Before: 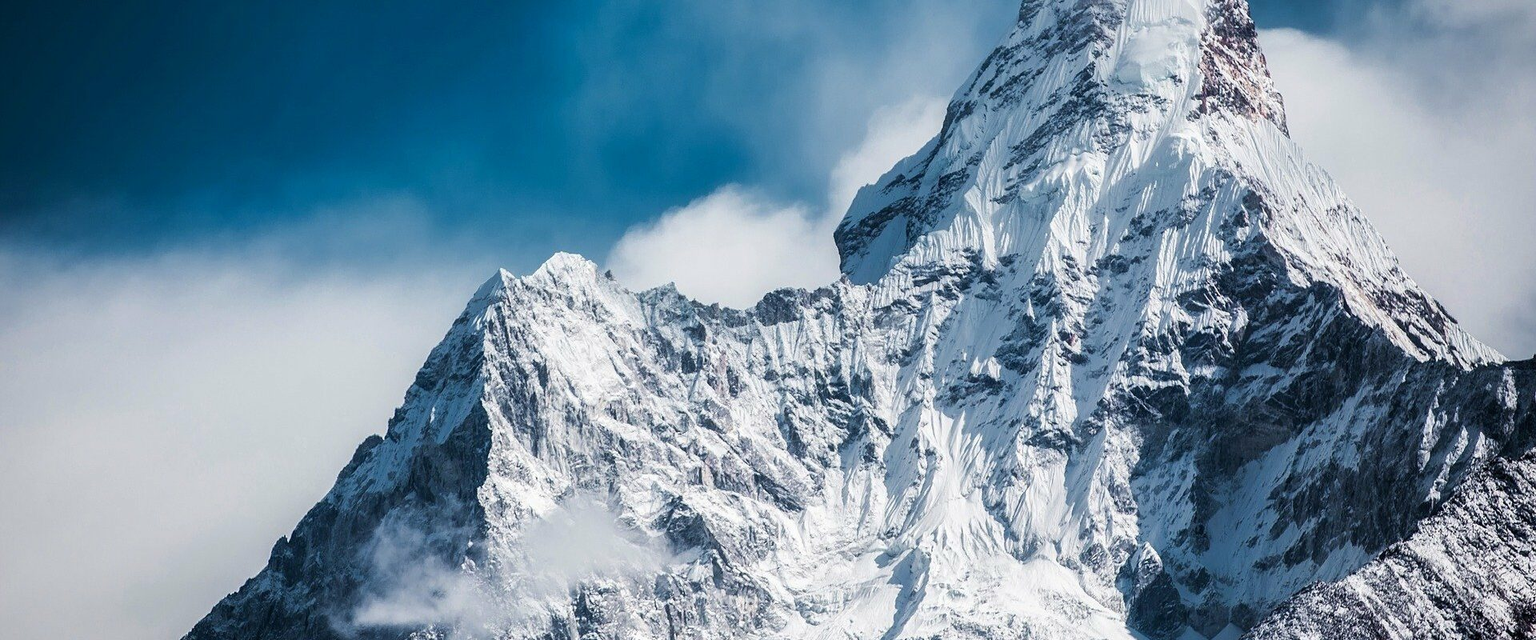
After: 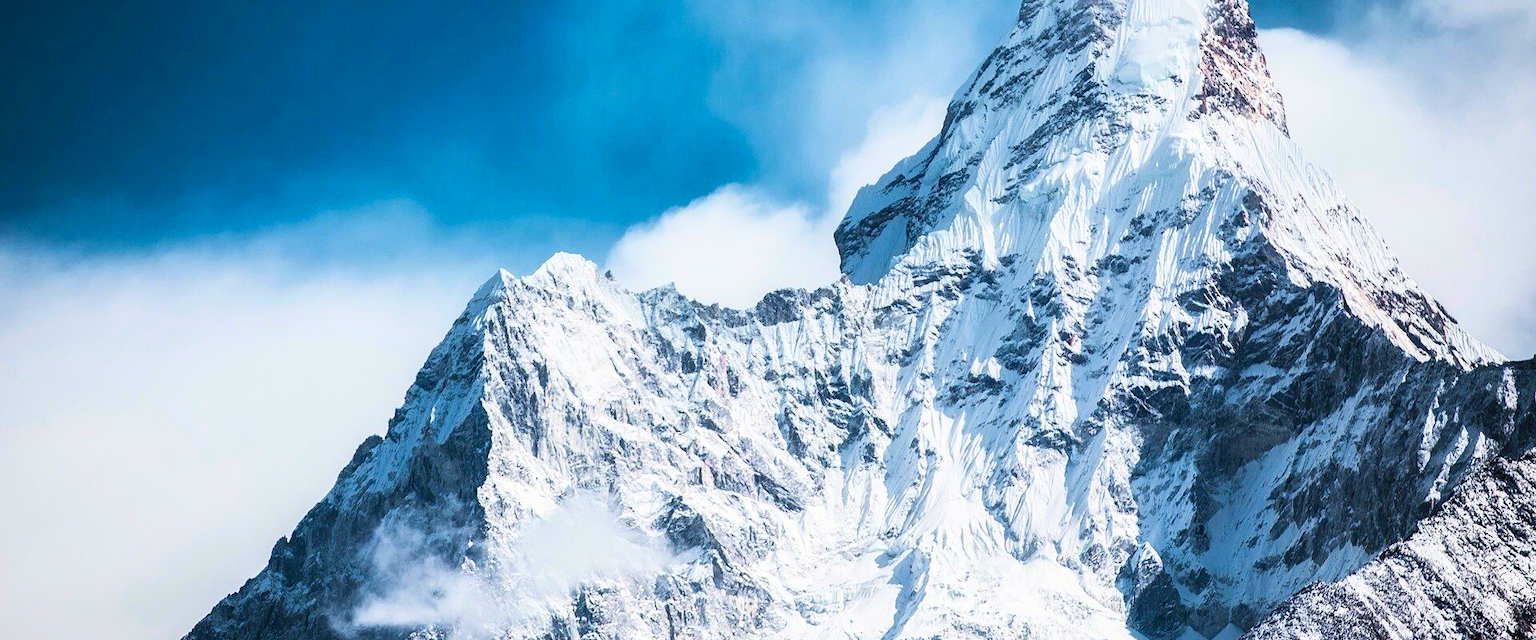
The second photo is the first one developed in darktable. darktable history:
contrast brightness saturation: contrast 0.239, brightness 0.262, saturation 0.376
